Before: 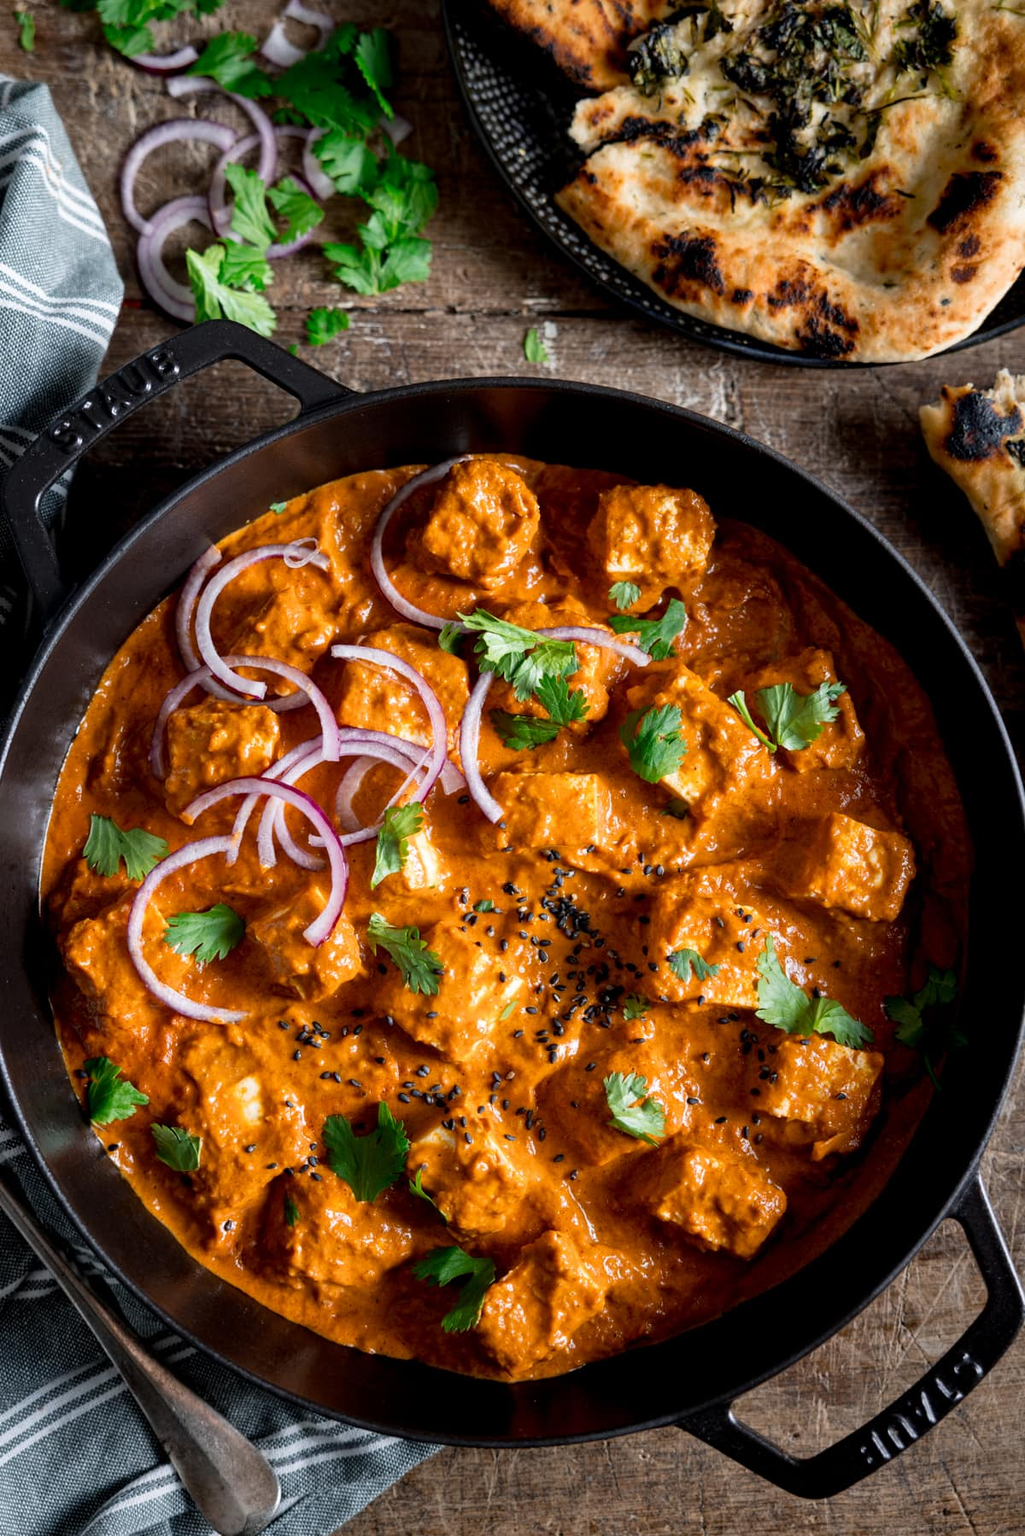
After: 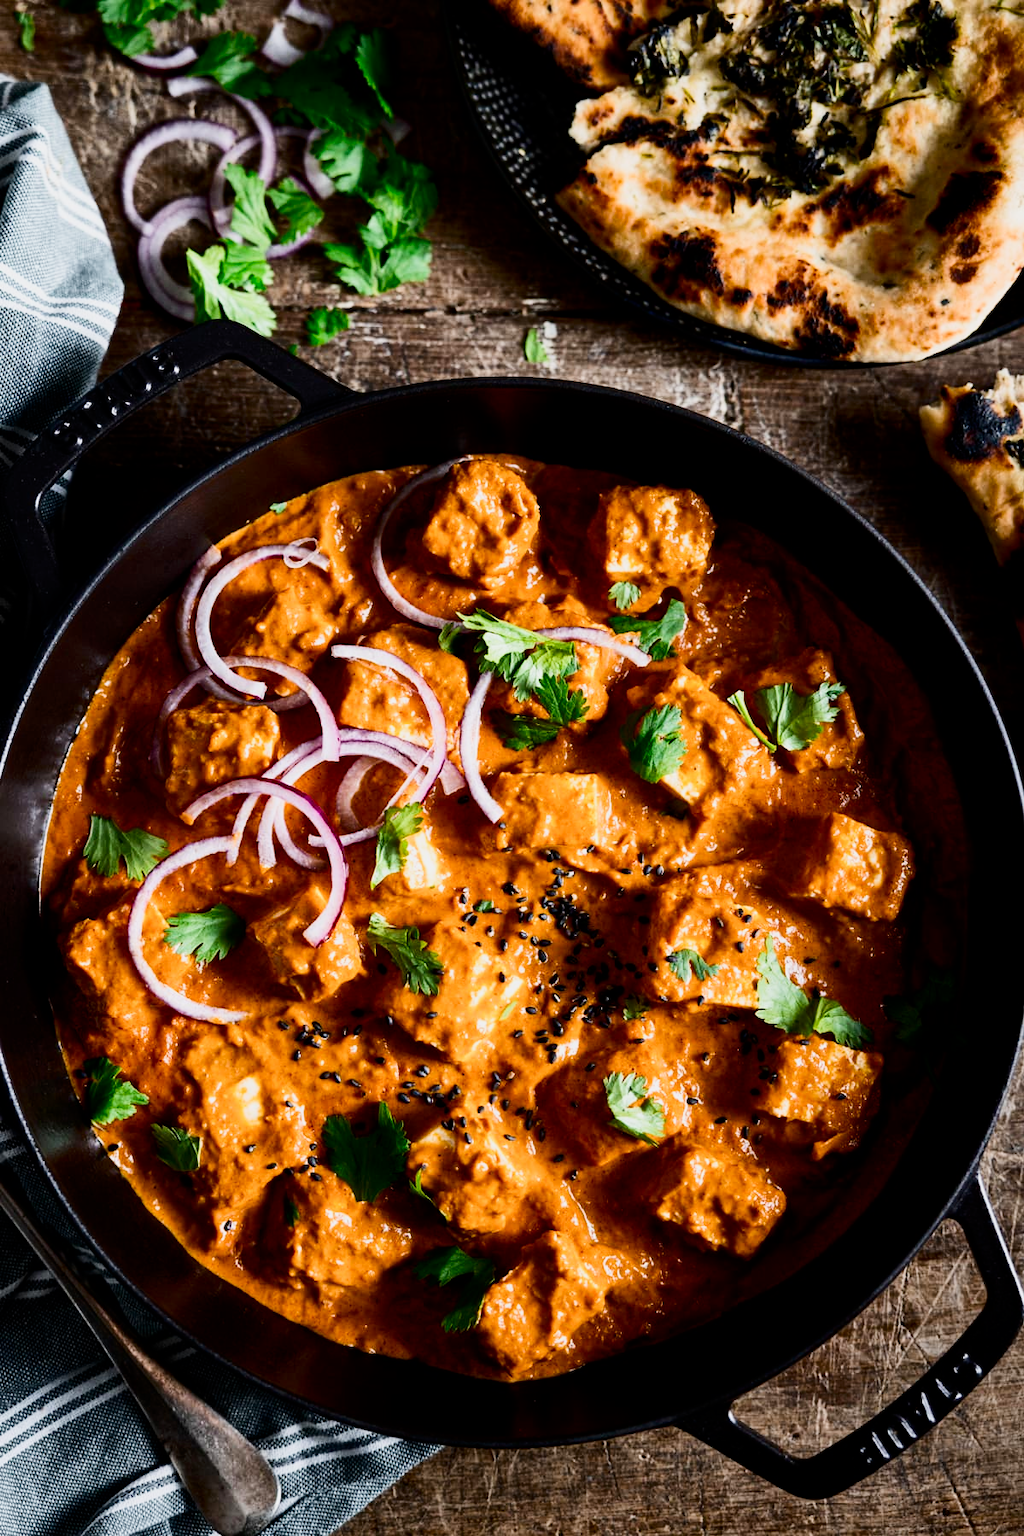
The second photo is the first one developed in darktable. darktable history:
contrast brightness saturation: contrast 0.28
sigmoid: on, module defaults
